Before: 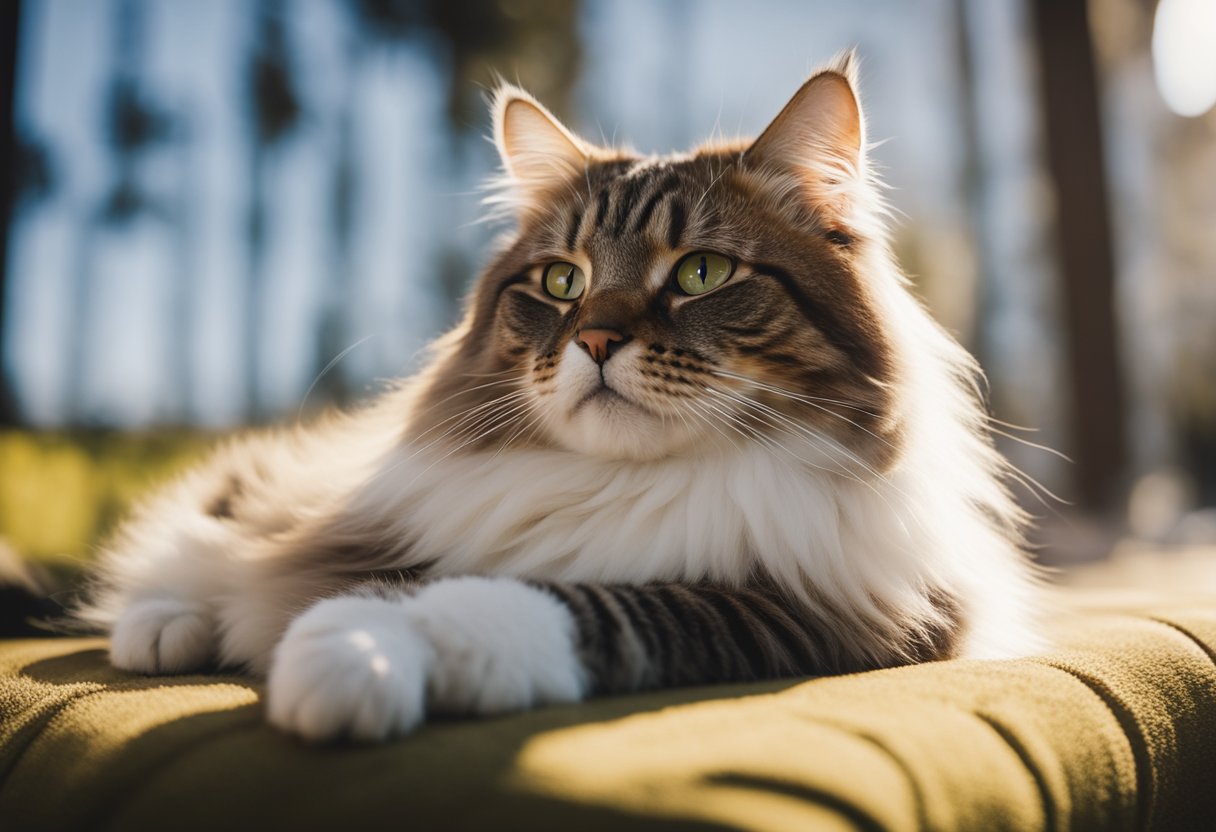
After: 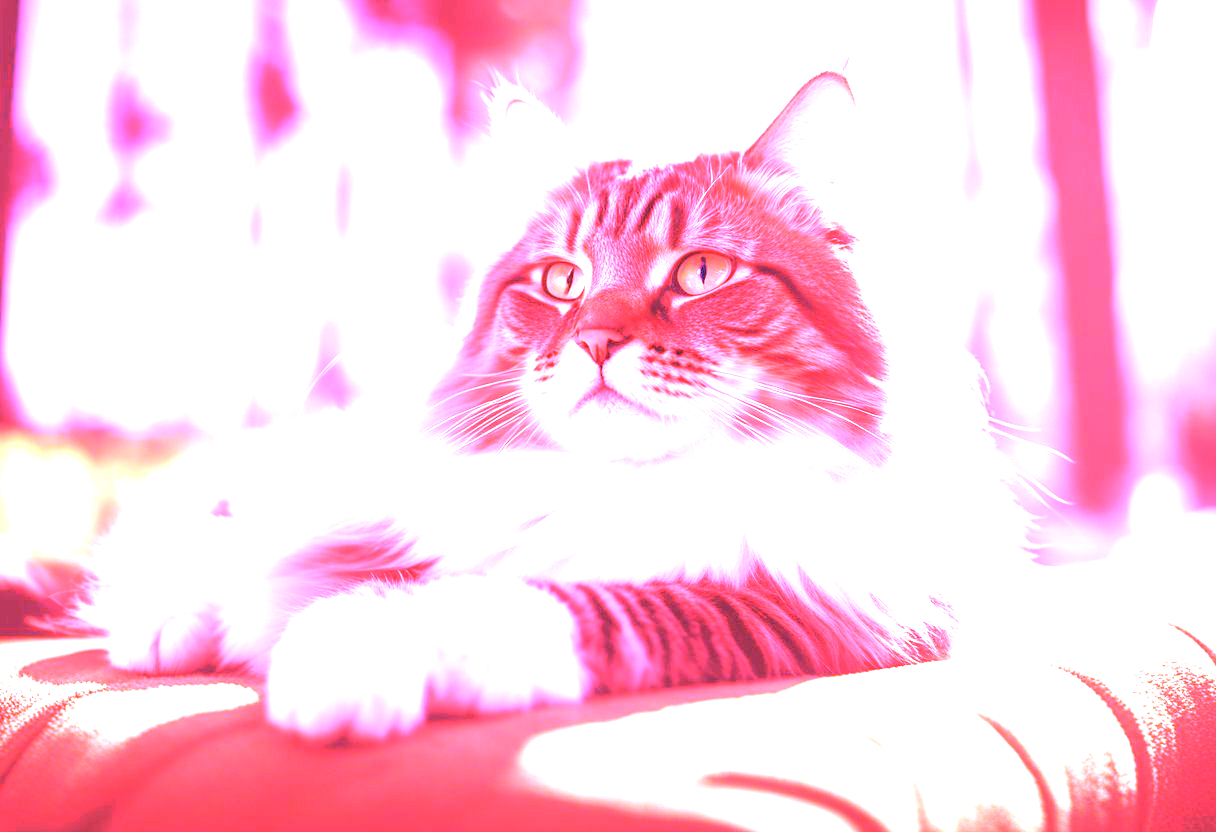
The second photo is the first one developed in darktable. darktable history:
white balance: red 4.26, blue 1.802
exposure: black level correction 0, exposure 2.327 EV, compensate exposure bias true, compensate highlight preservation false
color correction: highlights a* -0.137, highlights b* -5.91, shadows a* -0.137, shadows b* -0.137
